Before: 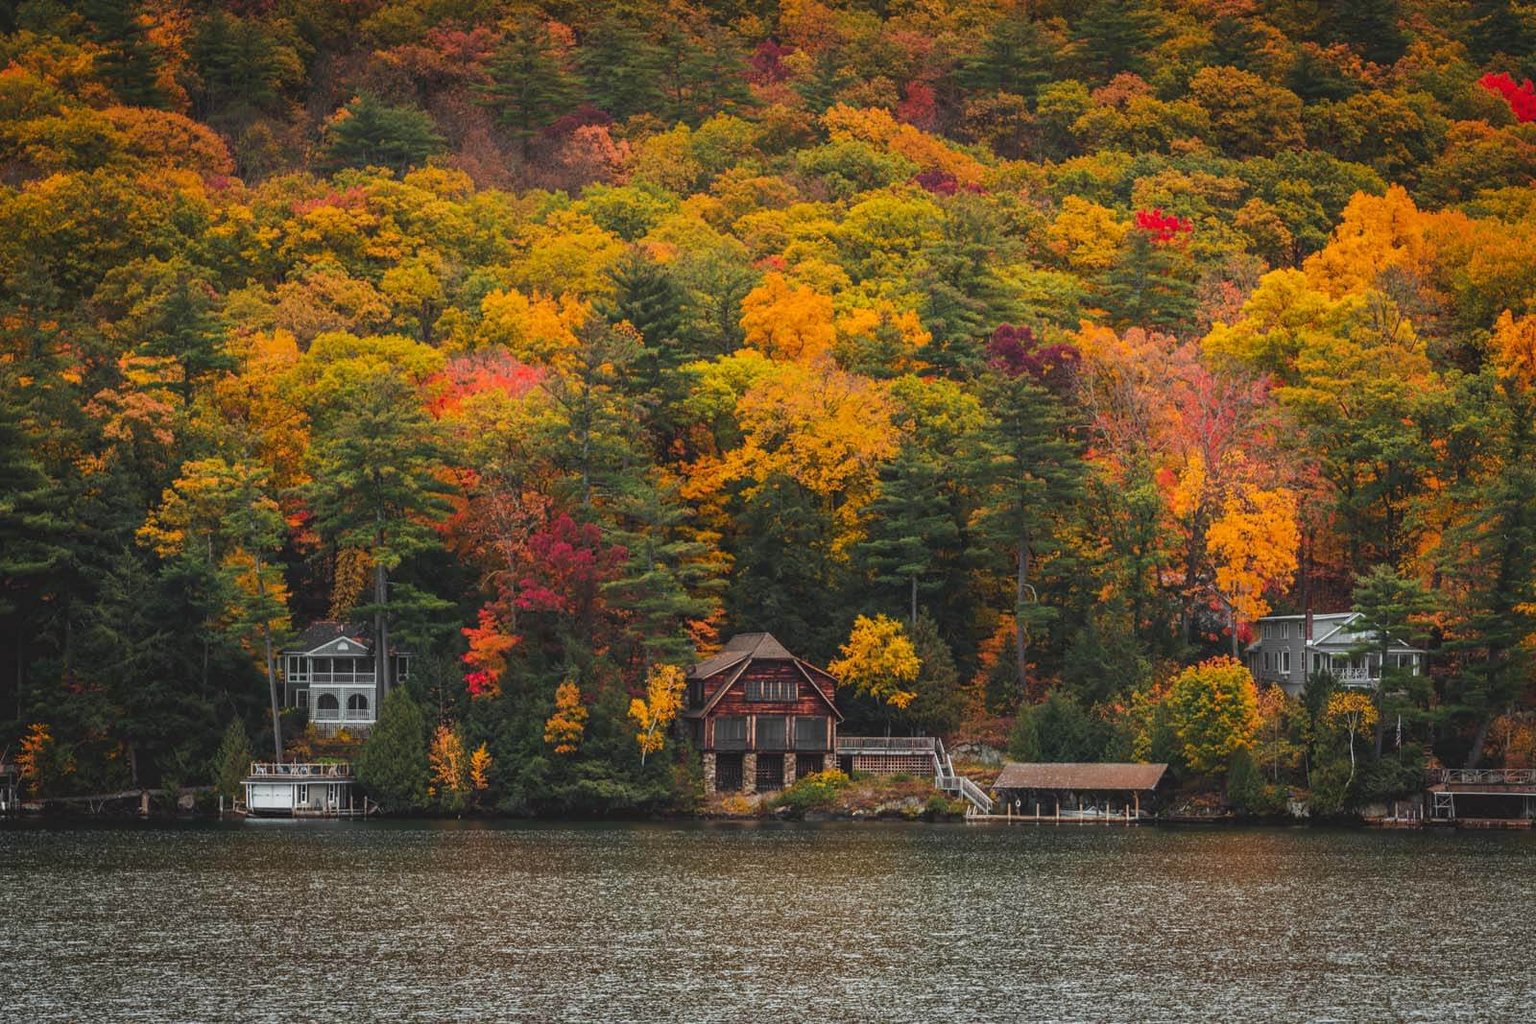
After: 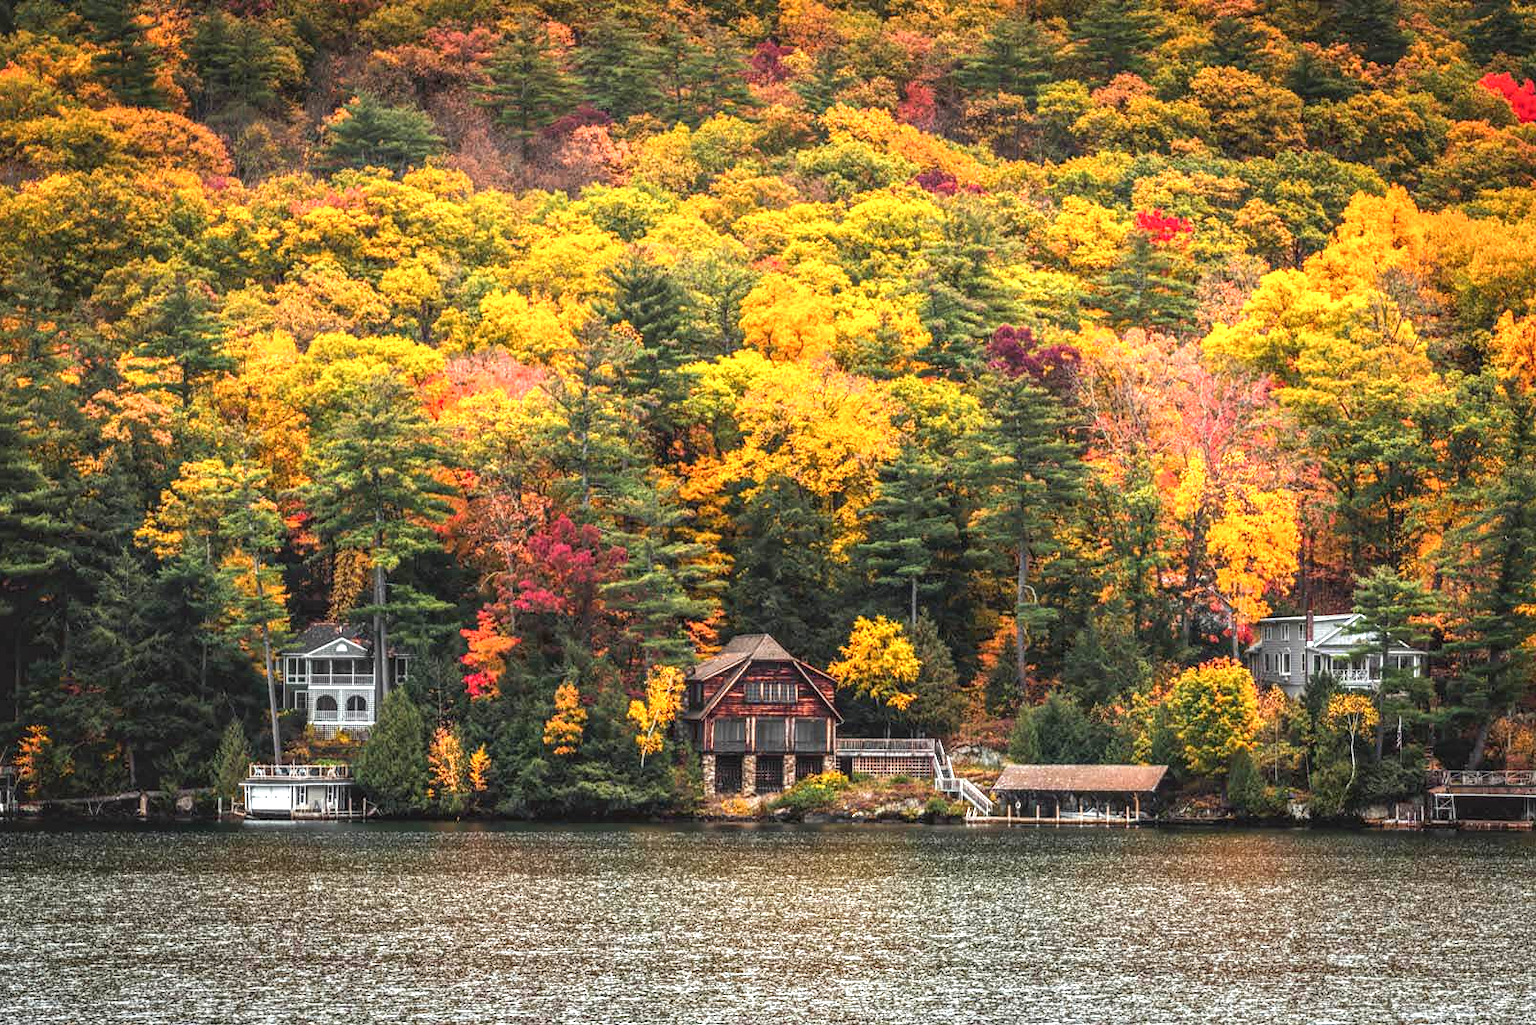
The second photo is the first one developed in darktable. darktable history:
exposure: black level correction 0.001, exposure 1.117 EV, compensate highlight preservation false
crop: left 0.146%
local contrast: highlights 30%, detail 150%
